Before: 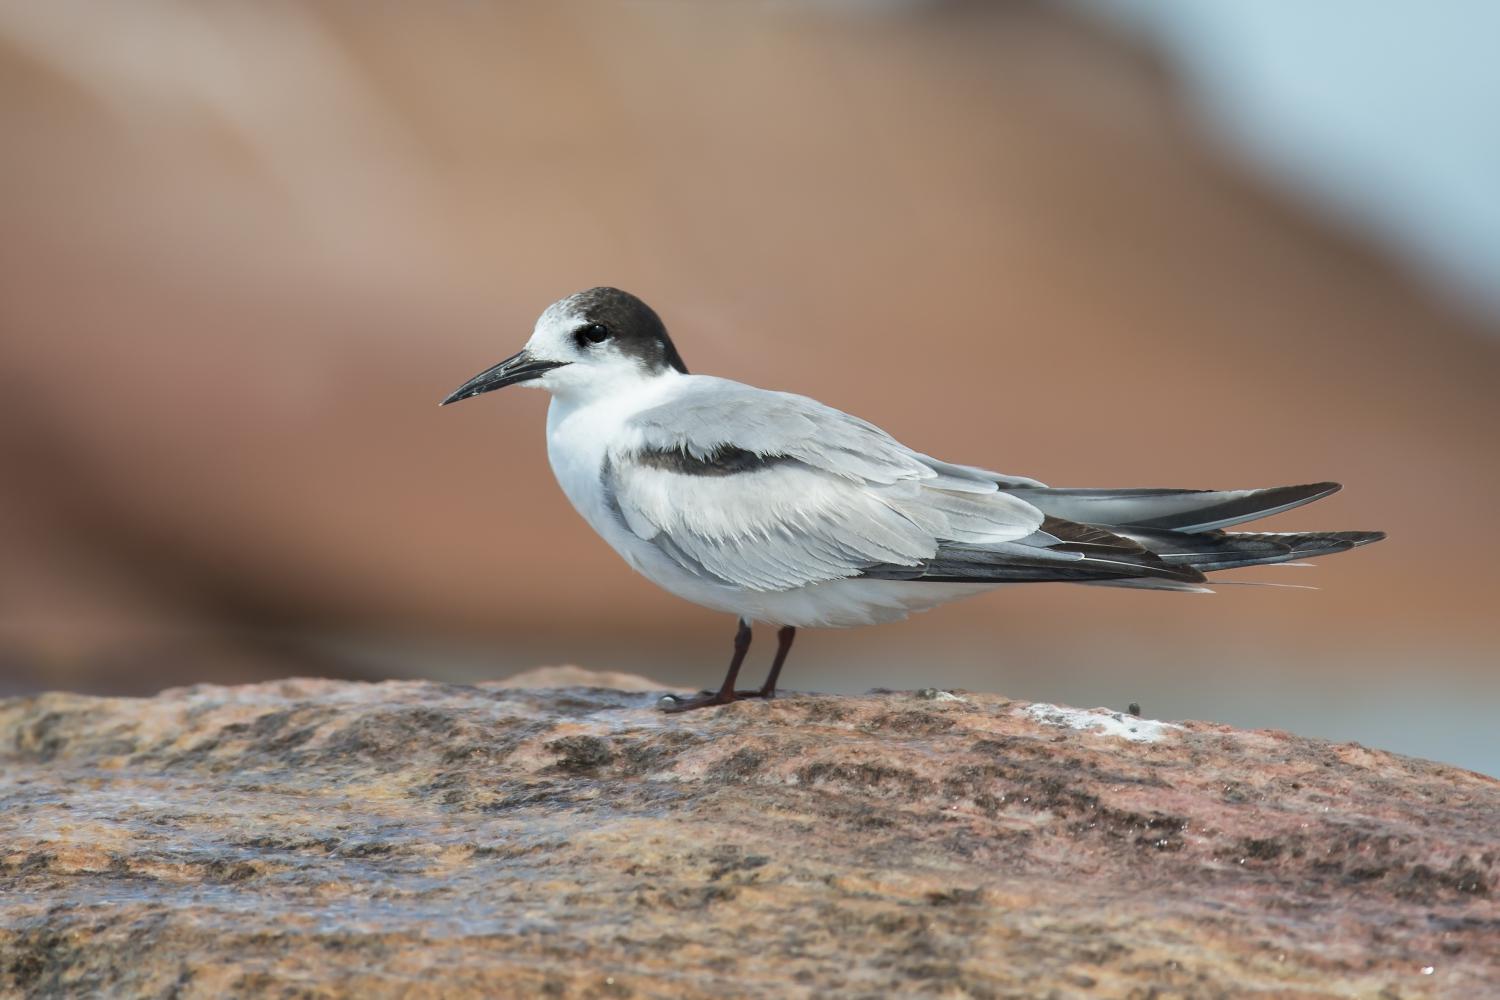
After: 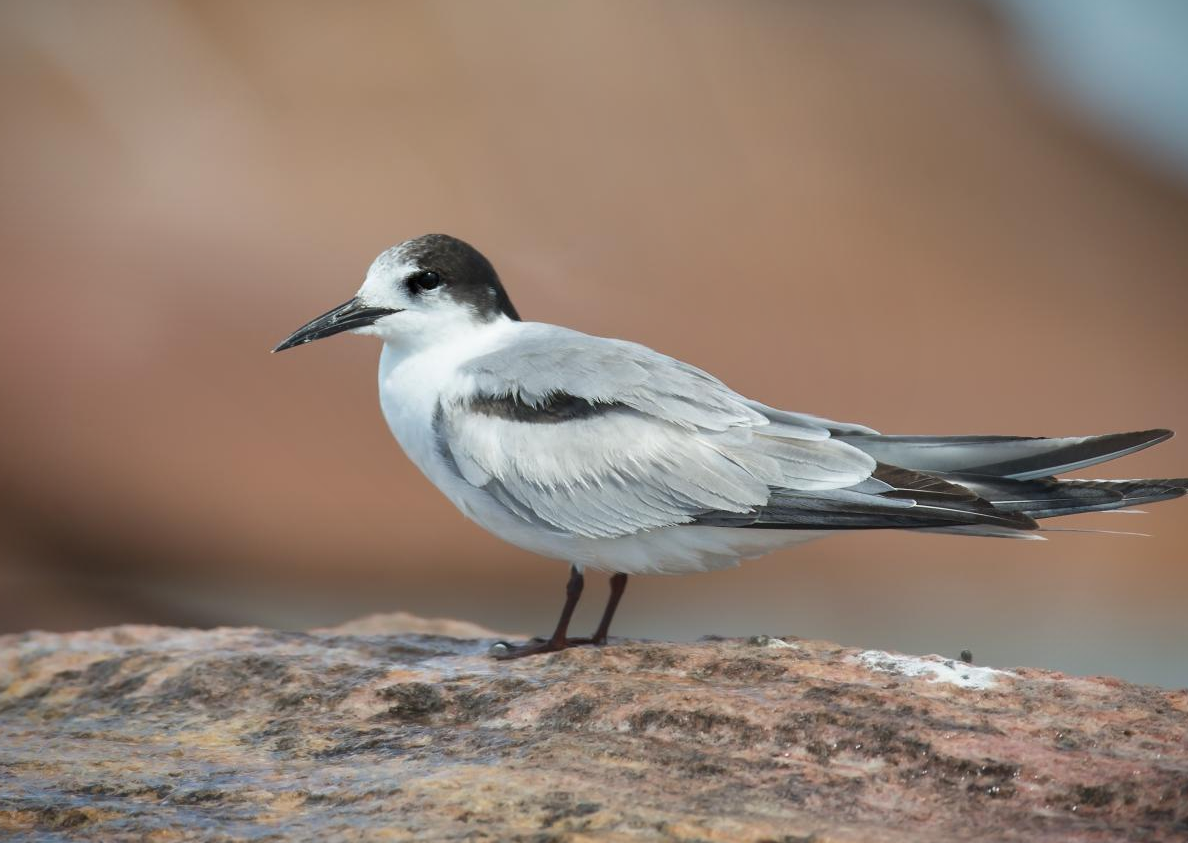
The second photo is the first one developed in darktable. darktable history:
vignetting: fall-off start 88.53%, fall-off radius 44.2%, saturation 0.376, width/height ratio 1.161
crop: left 11.225%, top 5.381%, right 9.565%, bottom 10.314%
shadows and highlights: soften with gaussian
